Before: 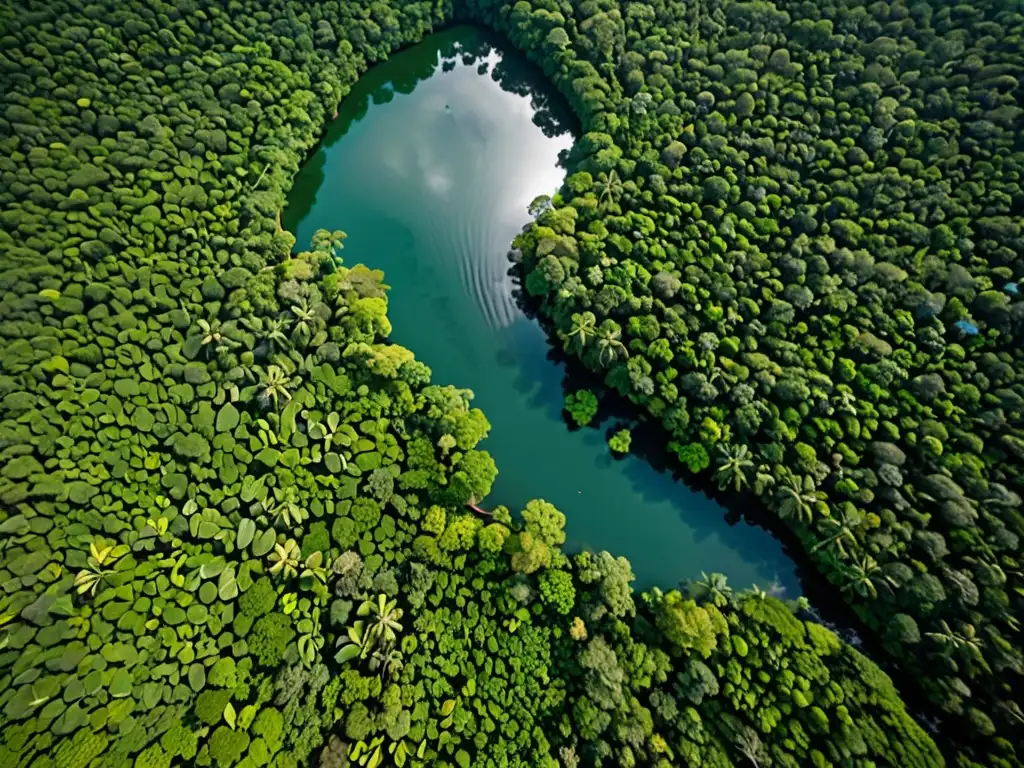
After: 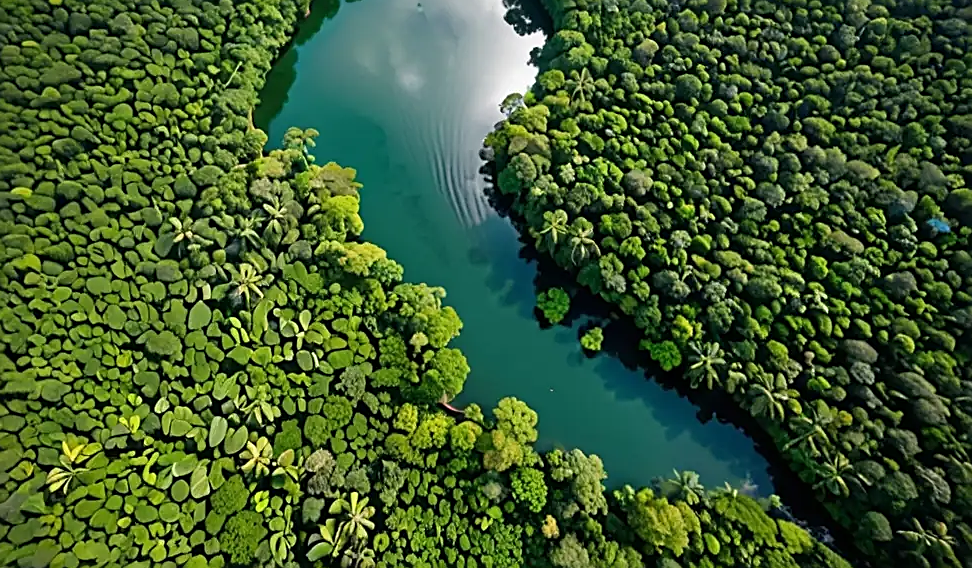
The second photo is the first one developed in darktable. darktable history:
sharpen: on, module defaults
crop and rotate: left 2.774%, top 13.309%, right 2.289%, bottom 12.677%
